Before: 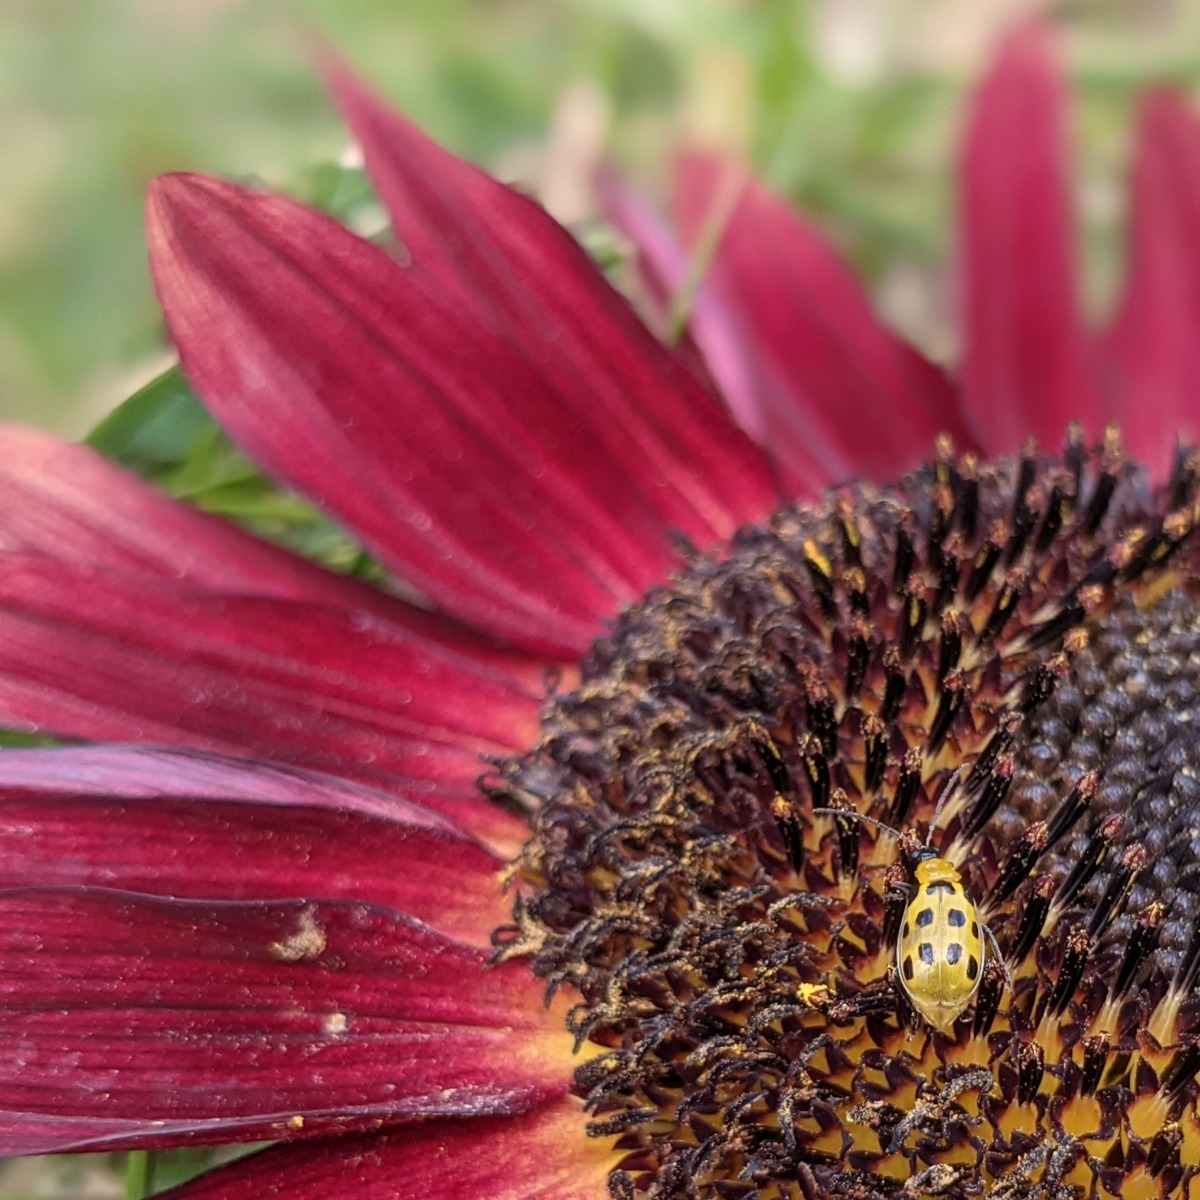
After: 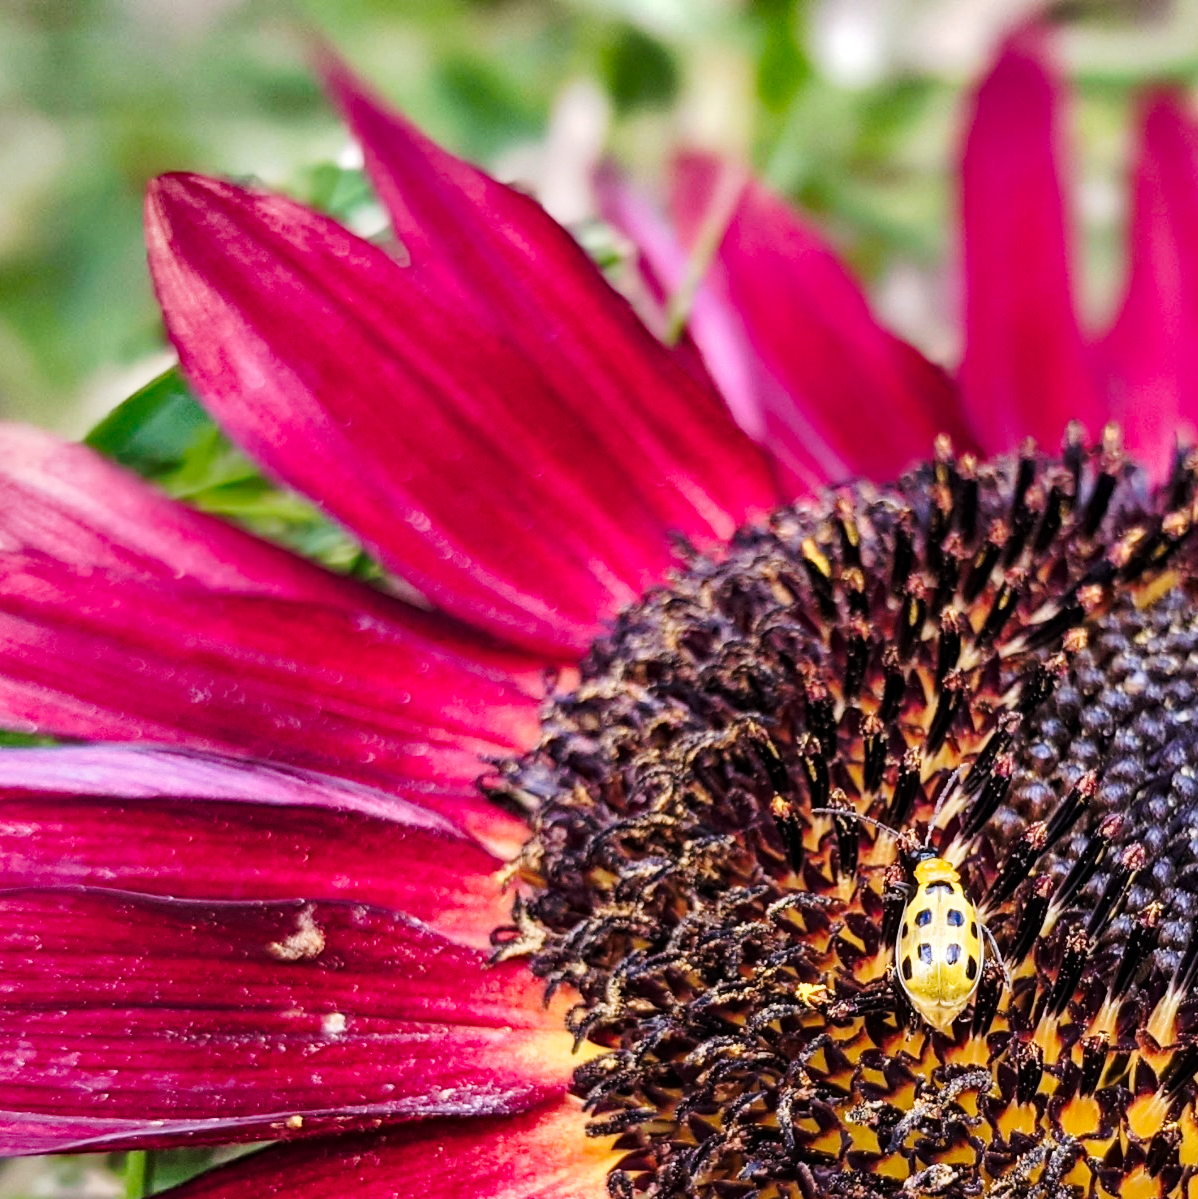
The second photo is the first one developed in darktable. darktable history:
color calibration: illuminant as shot in camera, x 0.358, y 0.373, temperature 4628.91 K
tone equalizer: -8 EV -0.382 EV, -7 EV -0.416 EV, -6 EV -0.308 EV, -5 EV -0.207 EV, -3 EV 0.234 EV, -2 EV 0.333 EV, -1 EV 0.409 EV, +0 EV 0.422 EV, mask exposure compensation -0.489 EV
crop: left 0.129%
tone curve: curves: ch0 [(0, 0) (0.114, 0.083) (0.303, 0.285) (0.447, 0.51) (0.602, 0.697) (0.772, 0.866) (0.999, 0.978)]; ch1 [(0, 0) (0.389, 0.352) (0.458, 0.433) (0.486, 0.474) (0.509, 0.505) (0.535, 0.528) (0.57, 0.579) (0.696, 0.706) (1, 1)]; ch2 [(0, 0) (0.369, 0.388) (0.449, 0.431) (0.501, 0.5) (0.528, 0.527) (0.589, 0.608) (0.697, 0.721) (1, 1)], preserve colors none
haze removal: strength 0.291, distance 0.253, compatibility mode true, adaptive false
shadows and highlights: shadows 24.67, highlights -78.67, soften with gaussian
